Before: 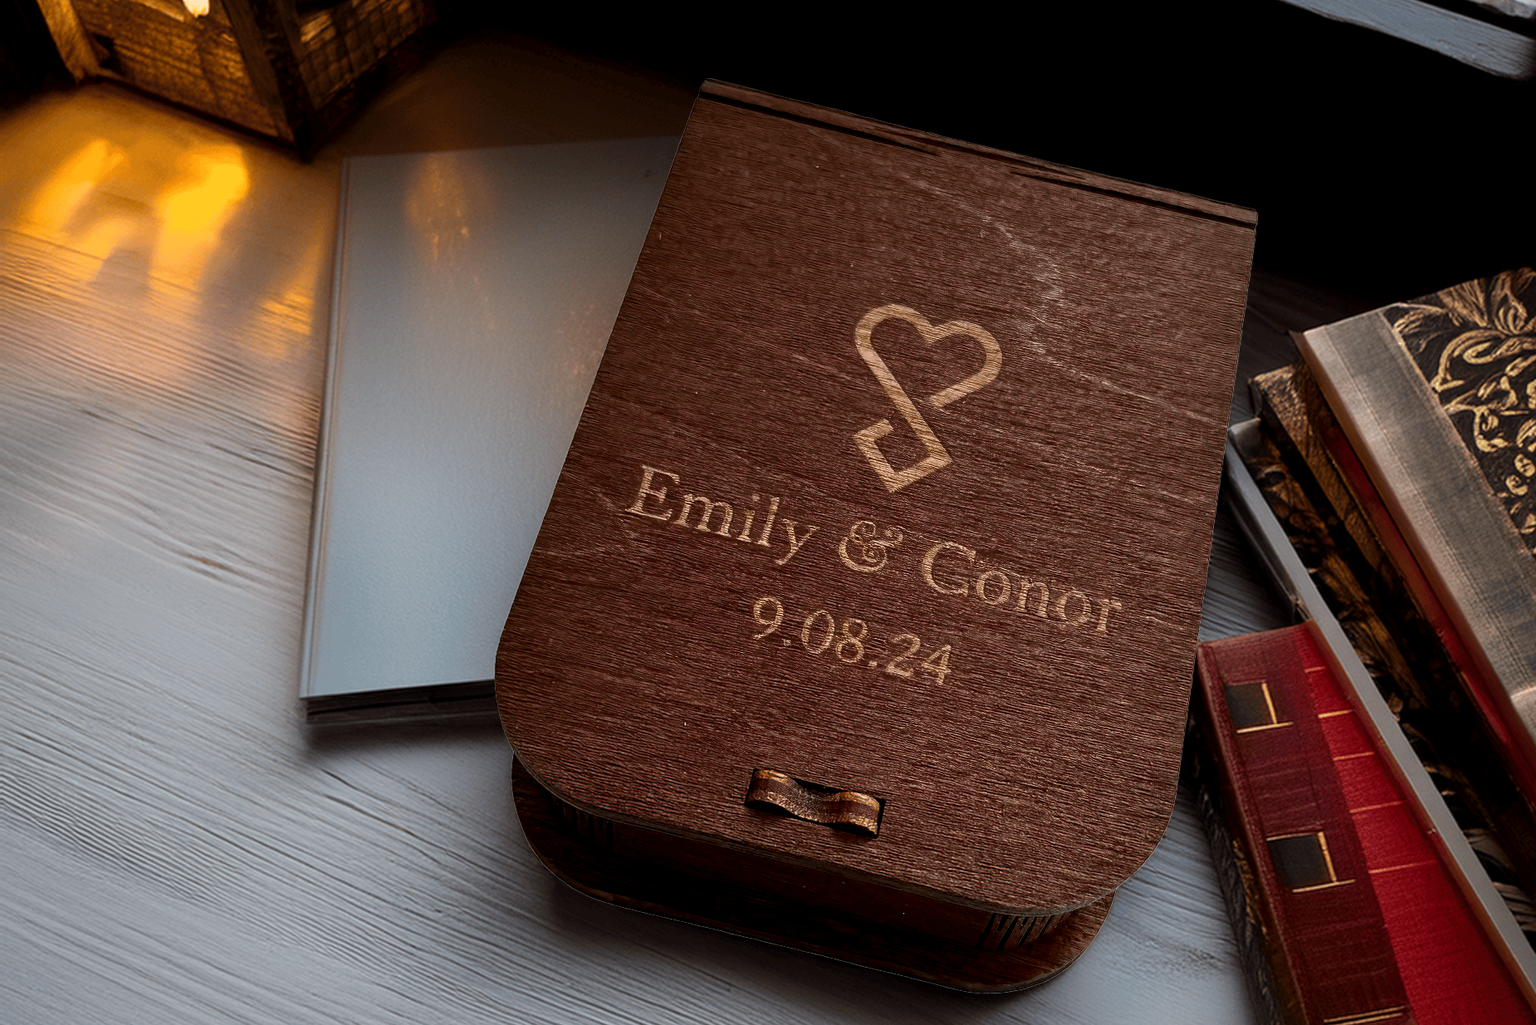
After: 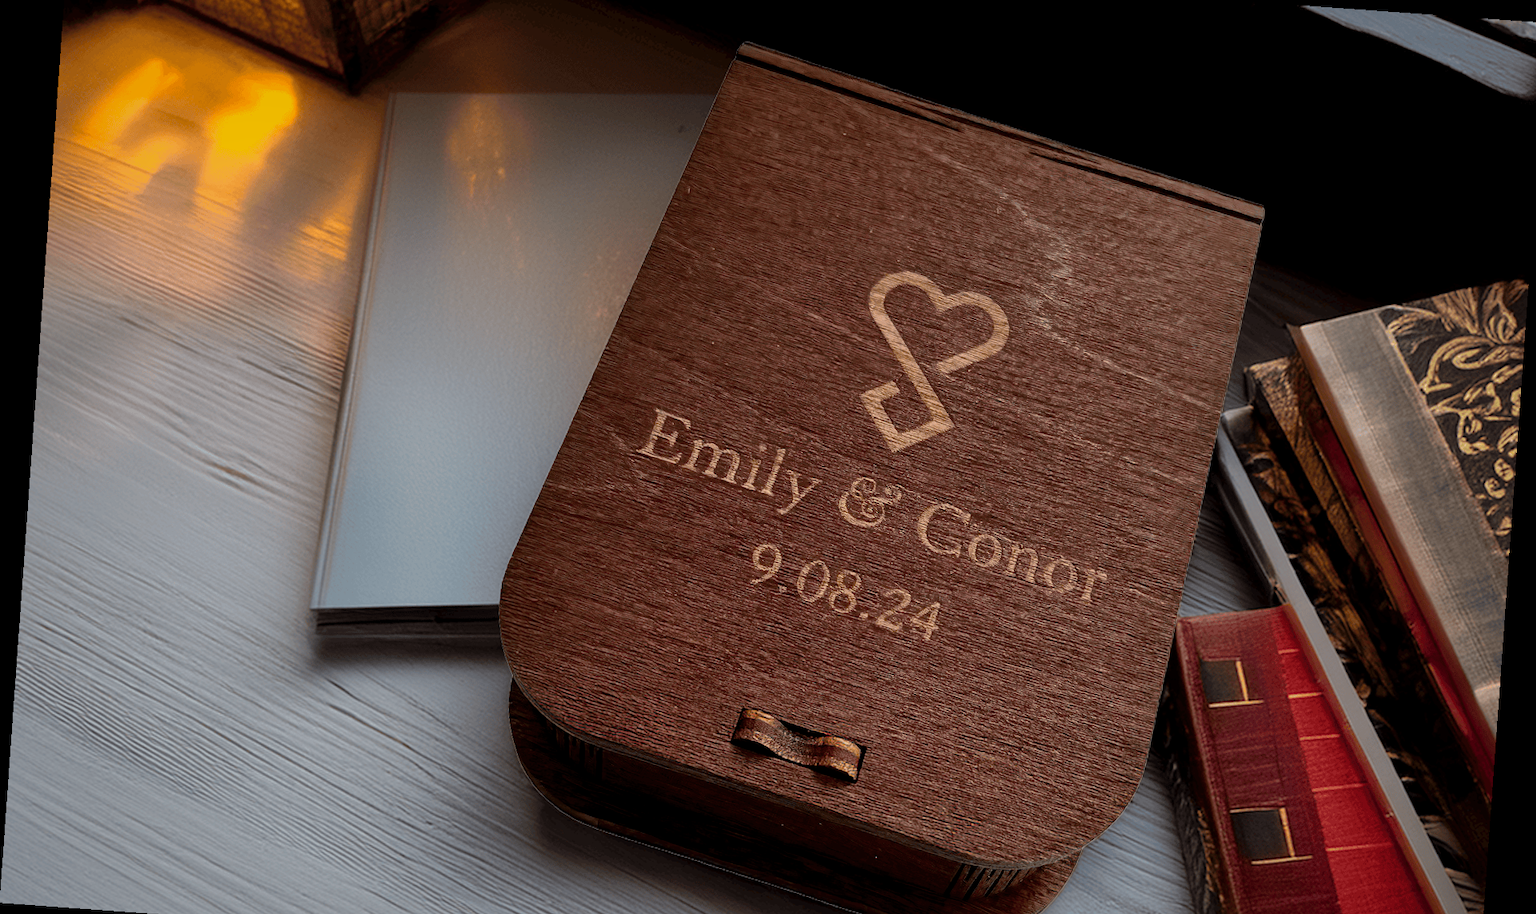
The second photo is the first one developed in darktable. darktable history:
crop: top 7.625%, bottom 8.027%
shadows and highlights: shadows 40, highlights -60
rotate and perspective: rotation 4.1°, automatic cropping off
